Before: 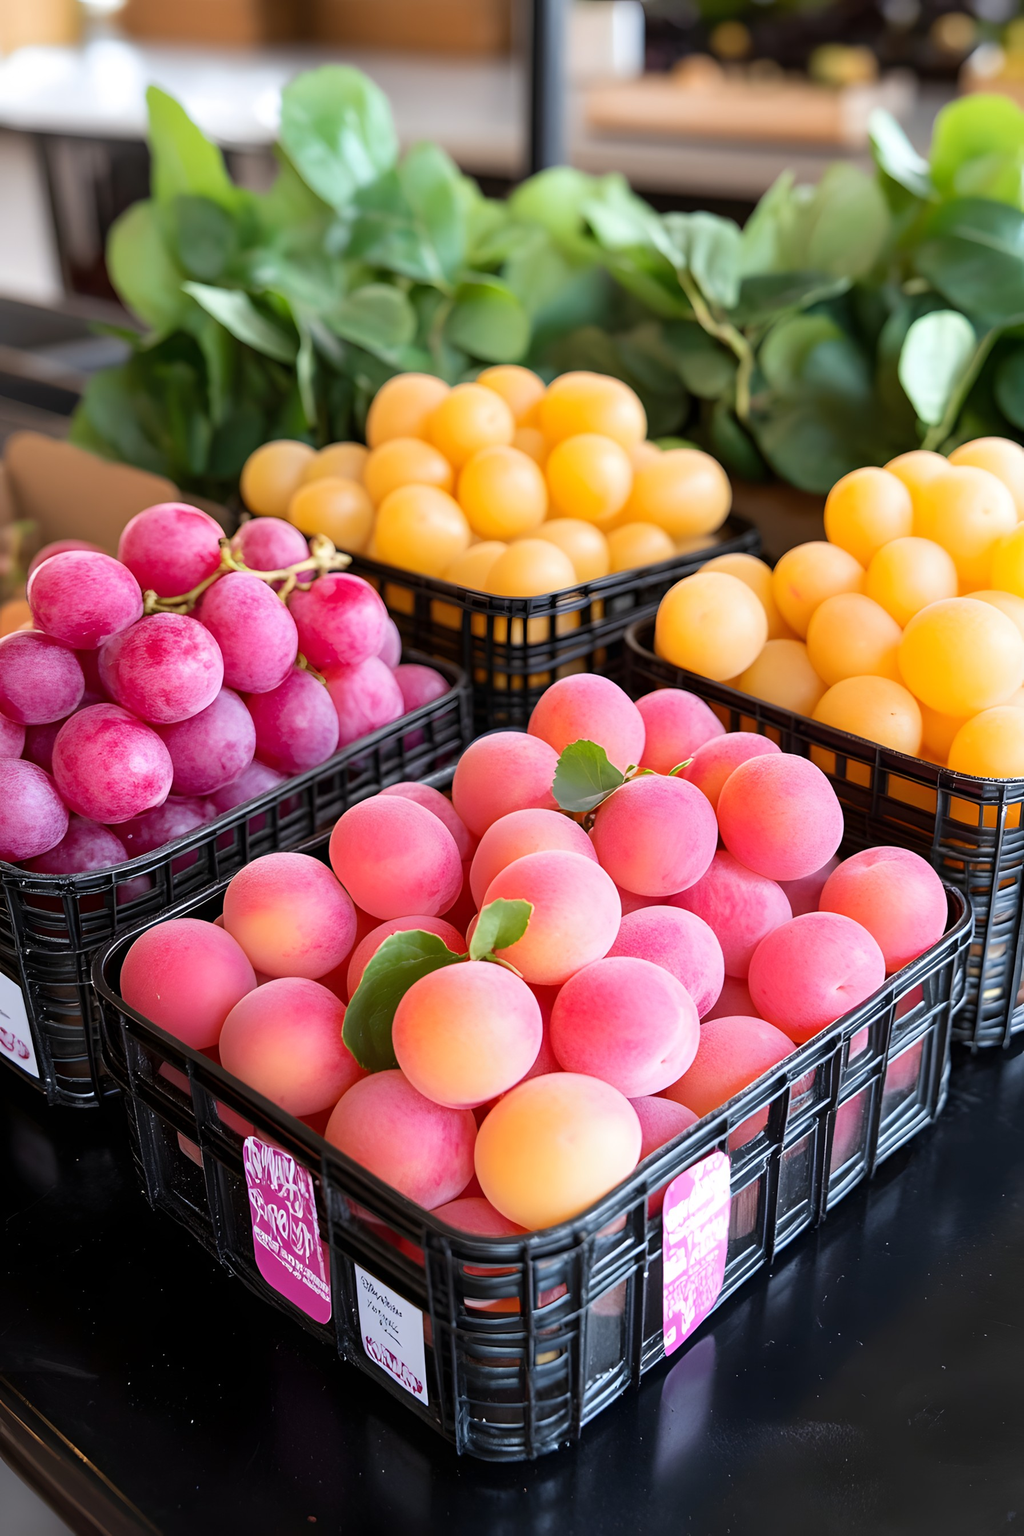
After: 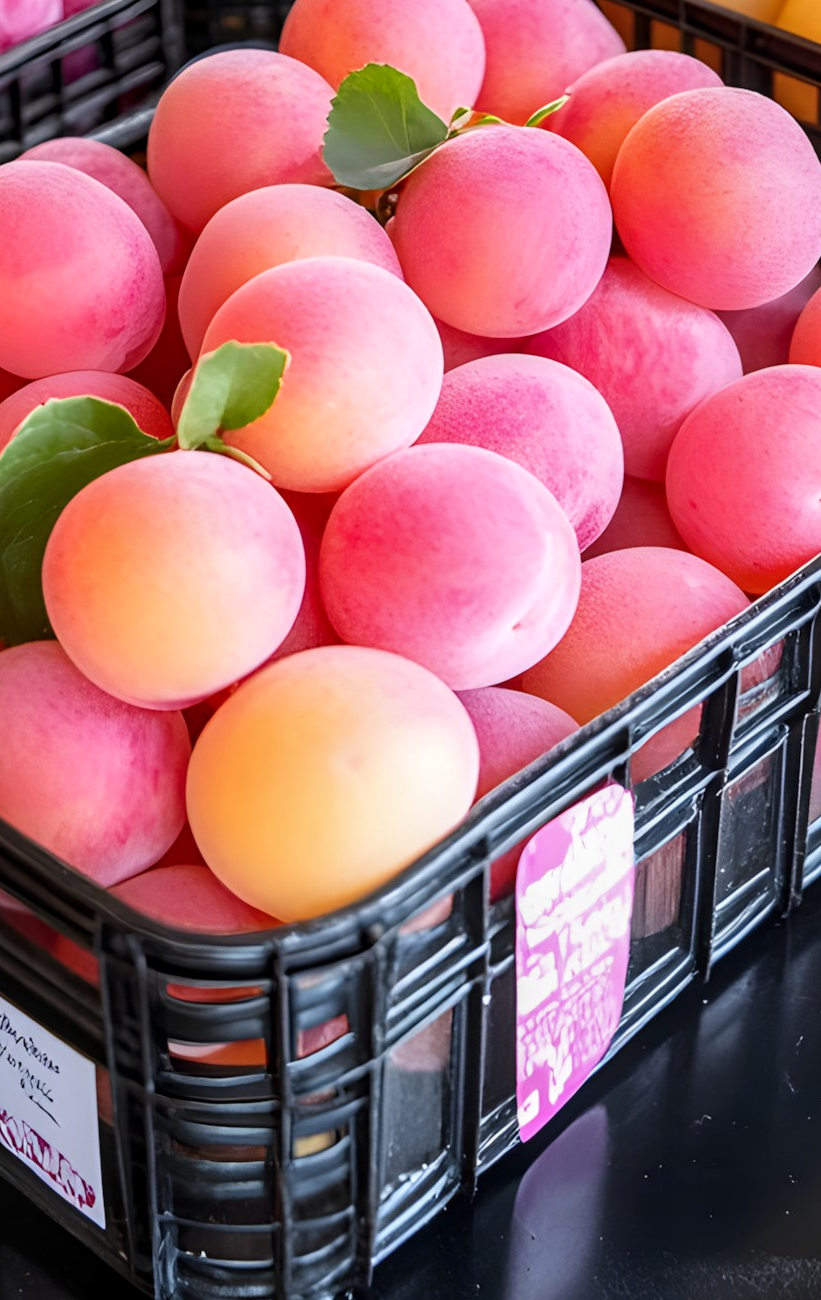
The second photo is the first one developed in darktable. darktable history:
local contrast: on, module defaults
crop: left 35.976%, top 45.819%, right 18.162%, bottom 5.807%
